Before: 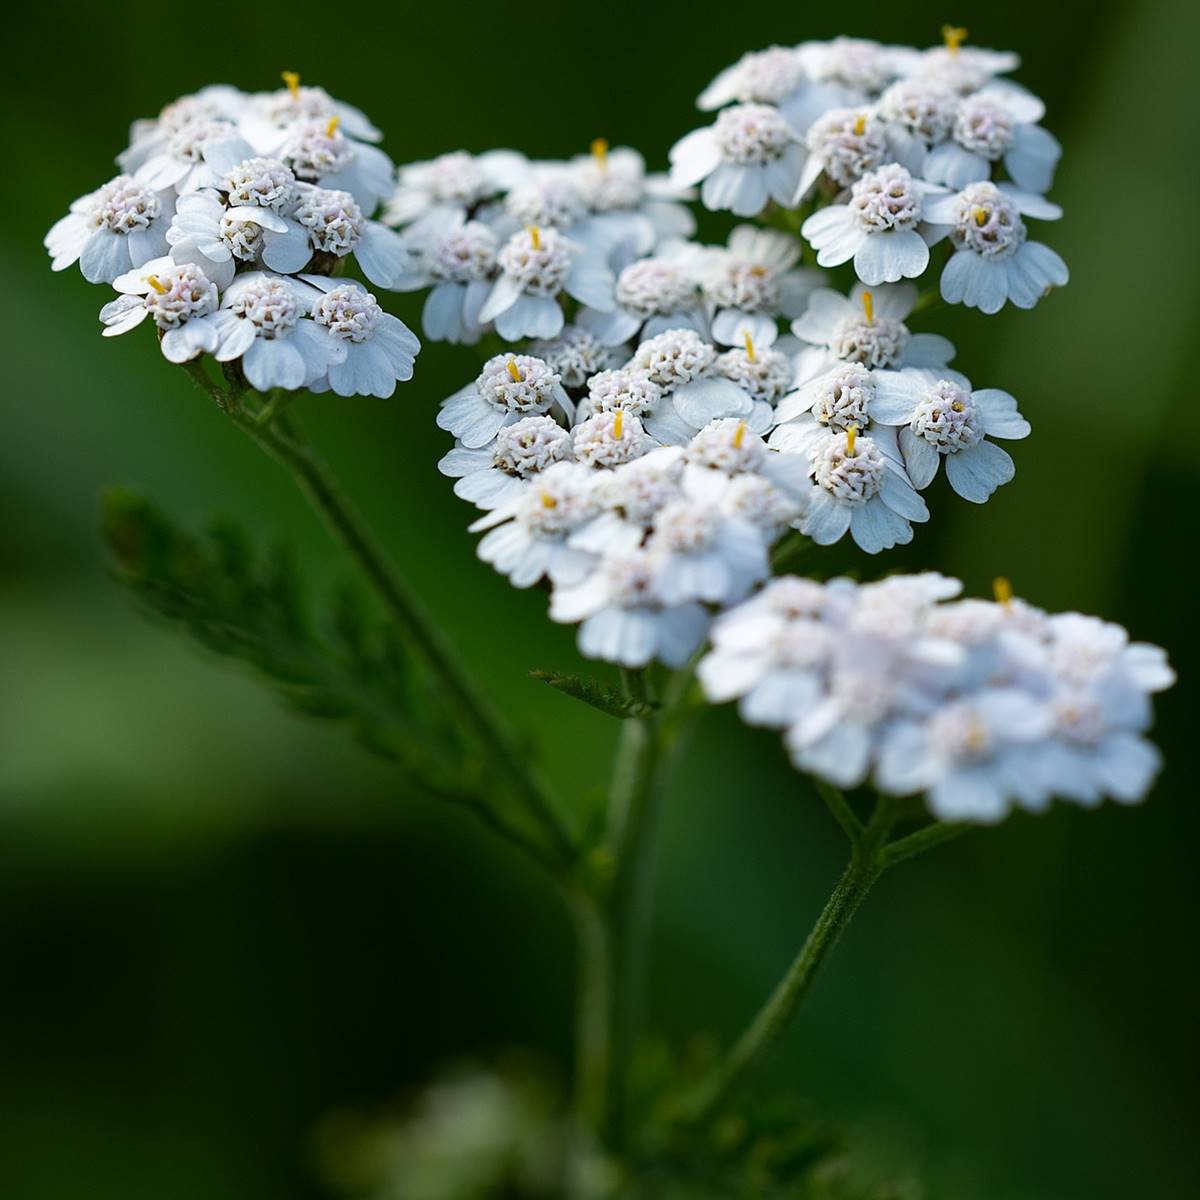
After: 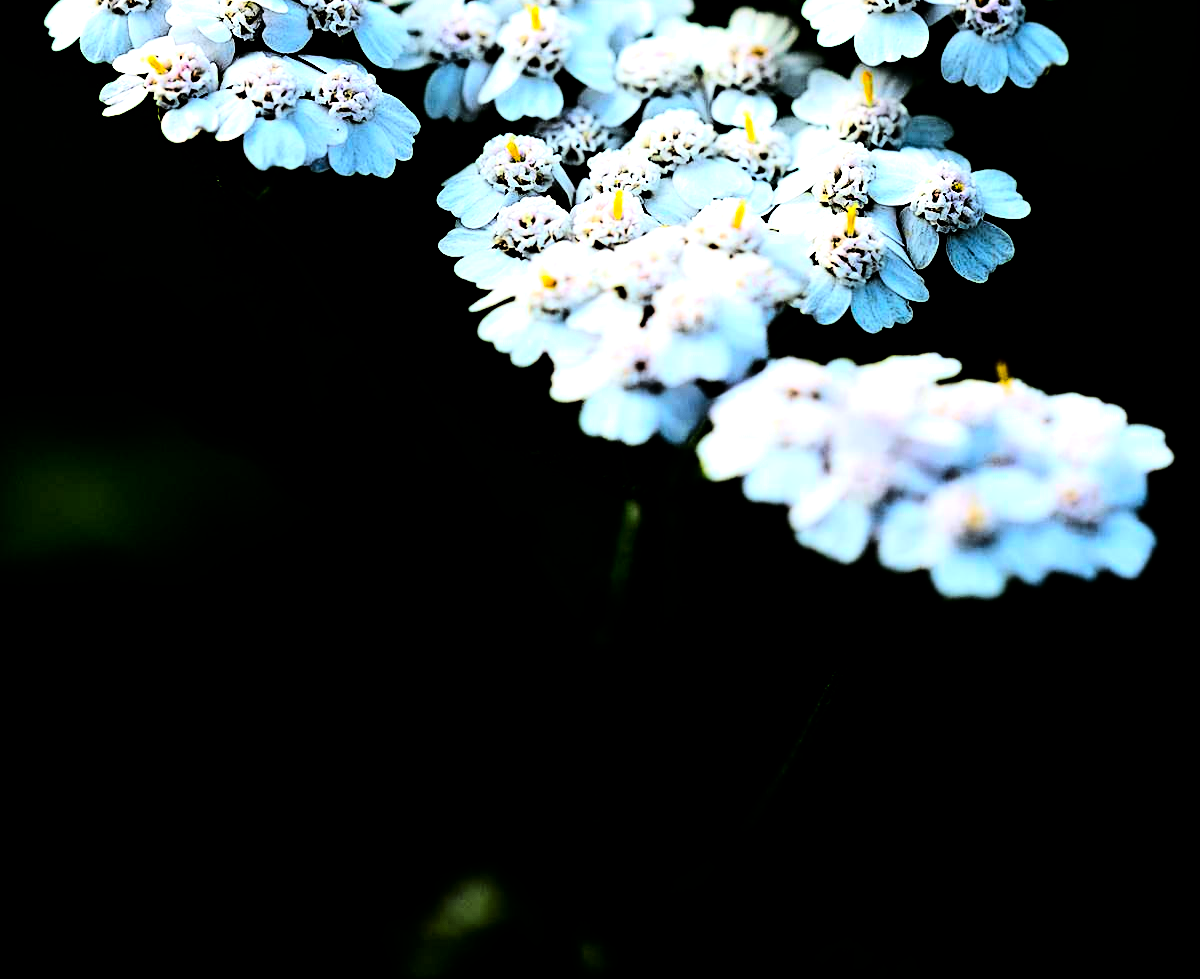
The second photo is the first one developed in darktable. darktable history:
crop and rotate: top 18.417%
contrast brightness saturation: contrast 0.759, brightness -0.981, saturation 0.982
levels: levels [0, 0.618, 1]
exposure: black level correction 0, exposure 0.7 EV, compensate highlight preservation false
tone equalizer: on, module defaults
